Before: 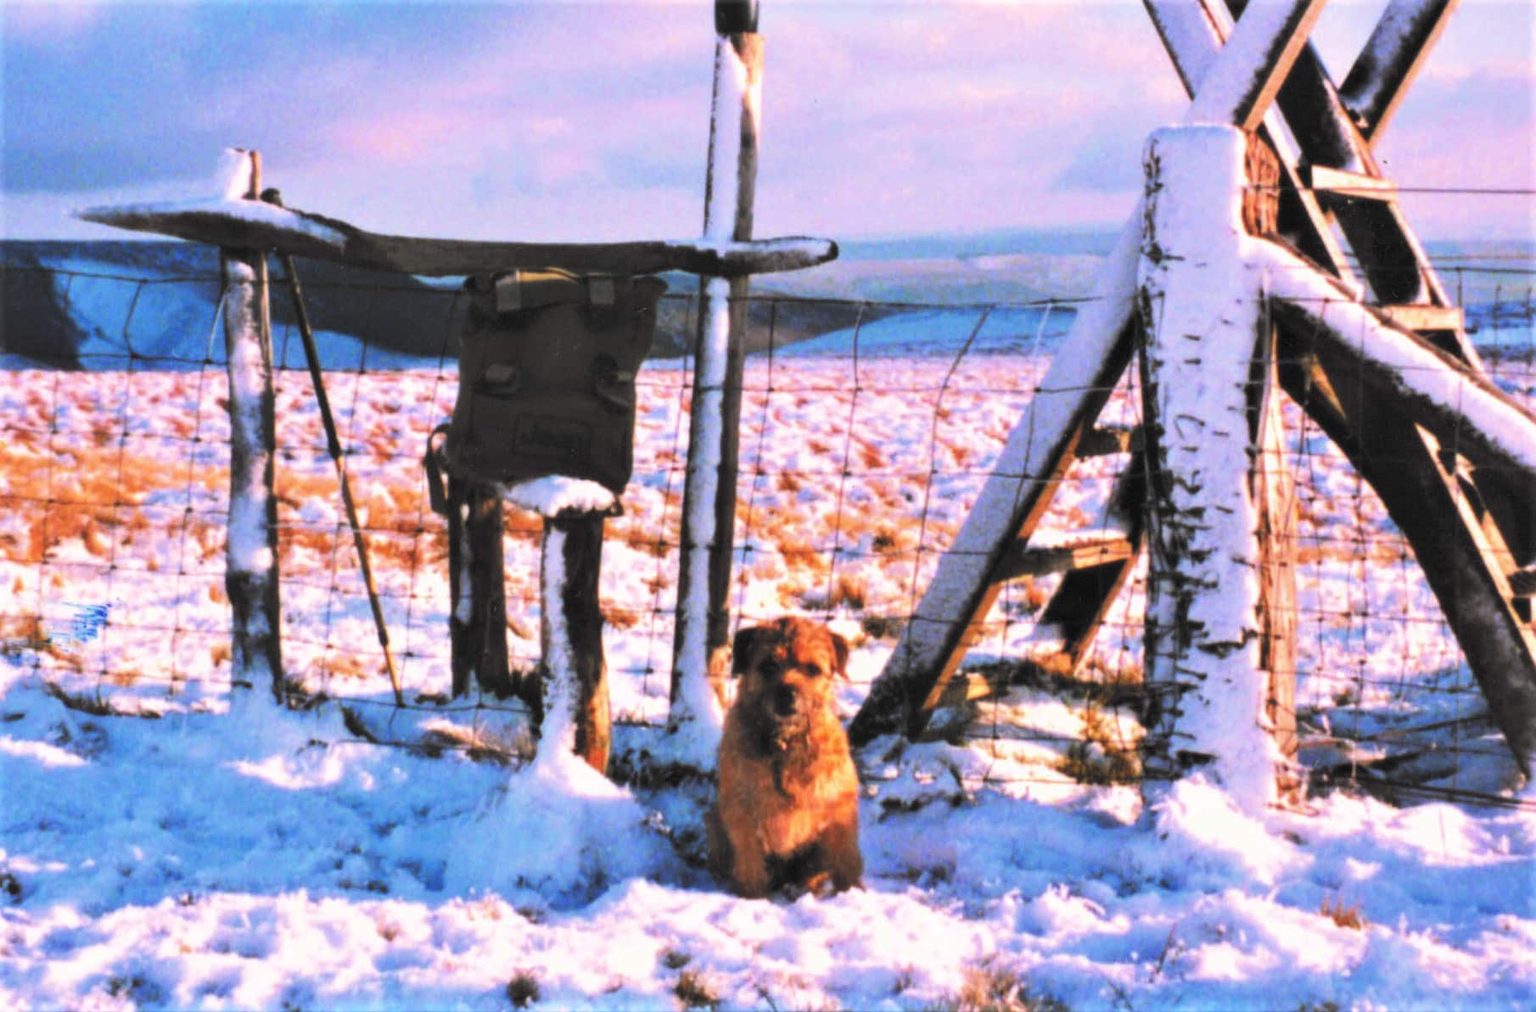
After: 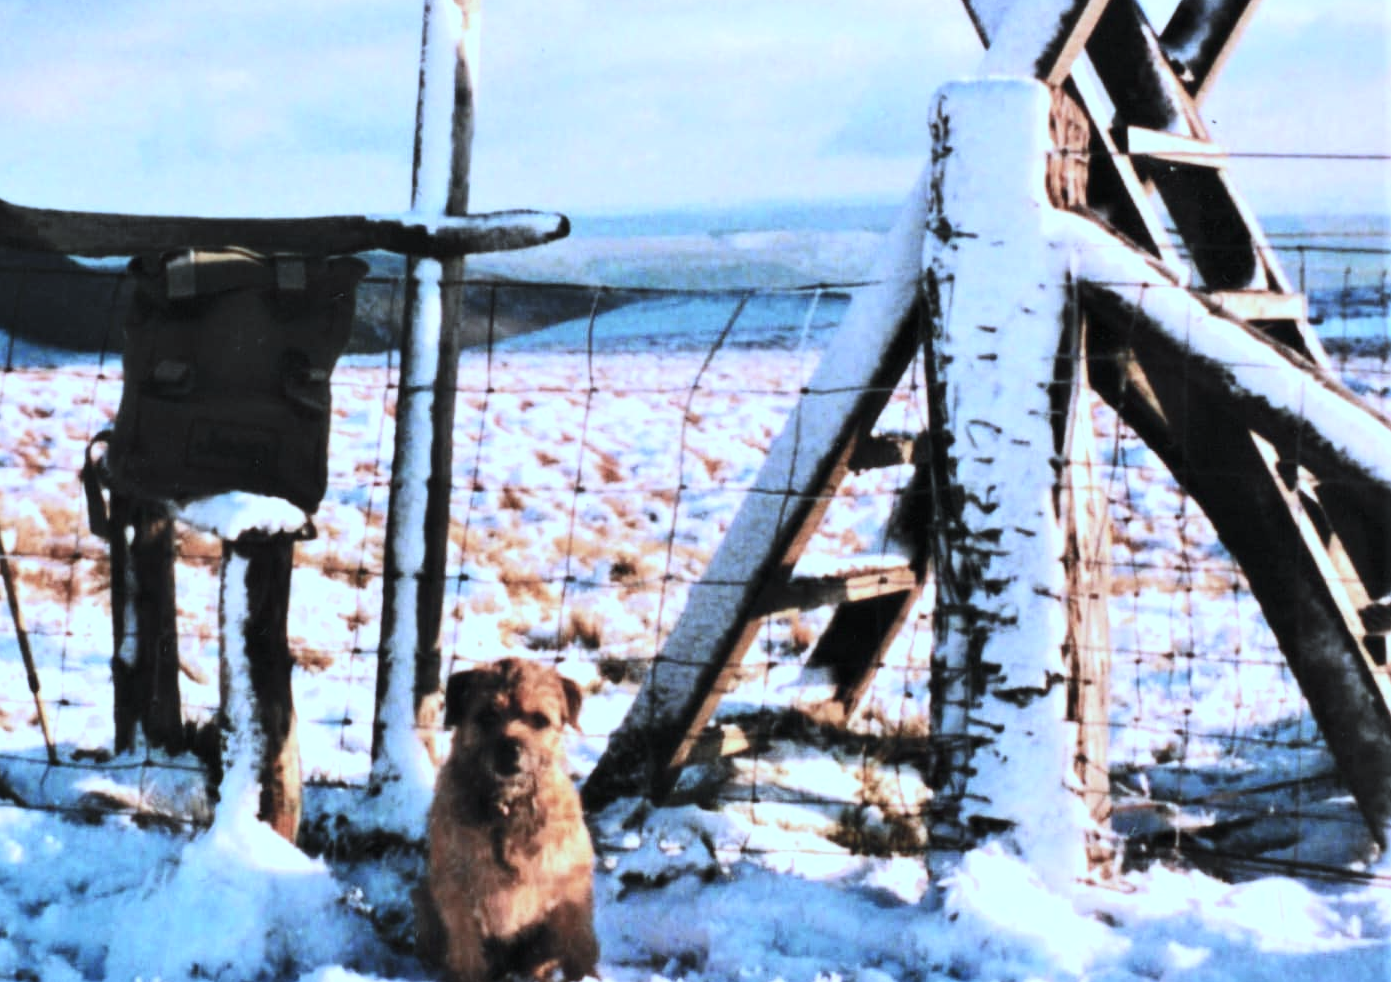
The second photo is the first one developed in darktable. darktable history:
crop: left 23.122%, top 5.839%, bottom 11.813%
levels: white 99.94%
color zones: curves: ch0 [(0.287, 0.048) (0.493, 0.484) (0.737, 0.816)]; ch1 [(0, 0) (0.143, 0) (0.286, 0) (0.429, 0) (0.571, 0) (0.714, 0) (0.857, 0)], mix -93.9%
contrast brightness saturation: contrast 0.252, saturation -0.314
color correction: highlights a* -11.96, highlights b* -15.31
